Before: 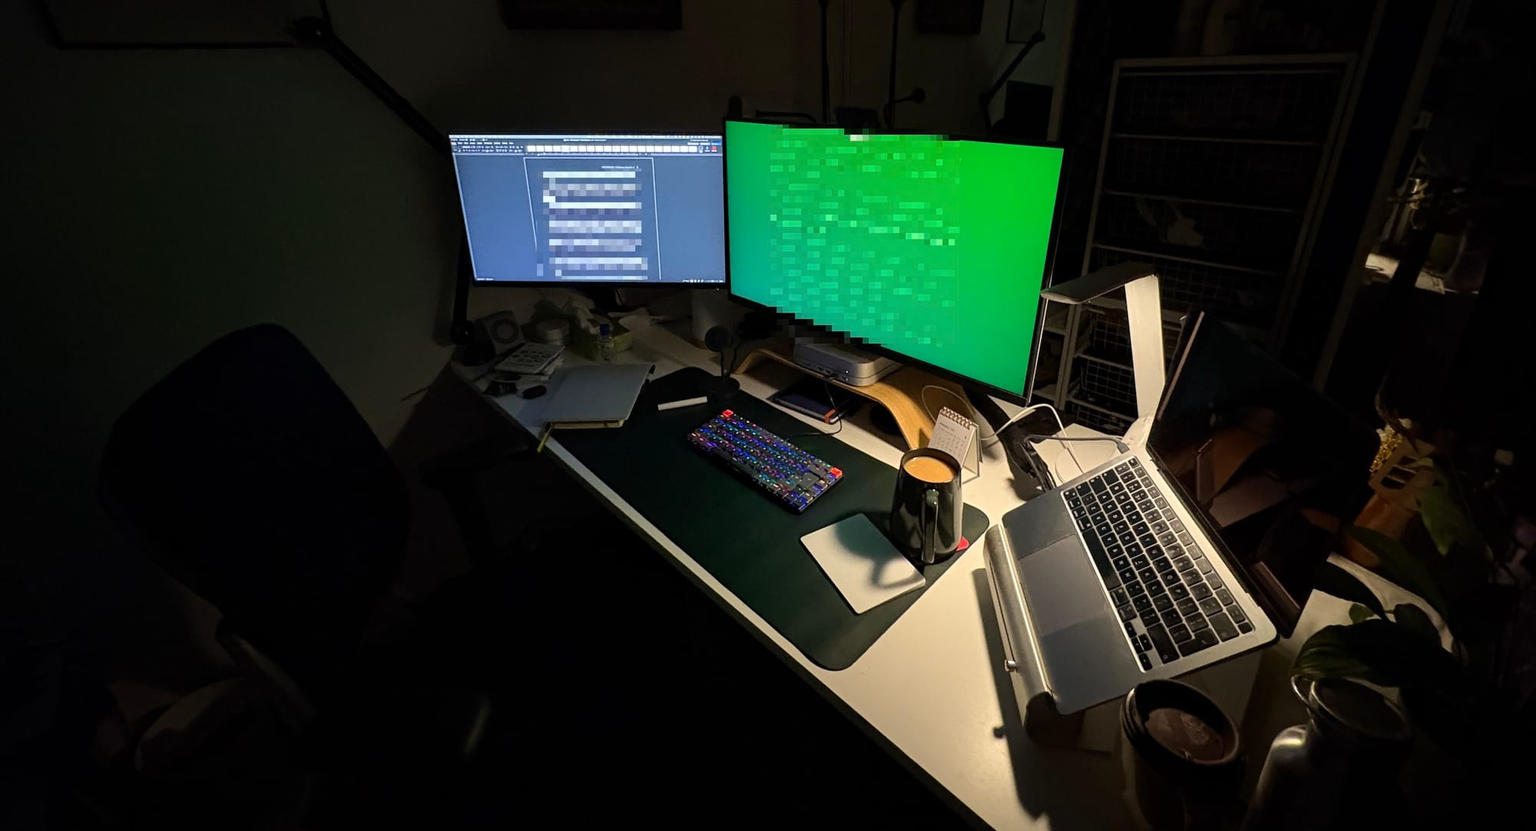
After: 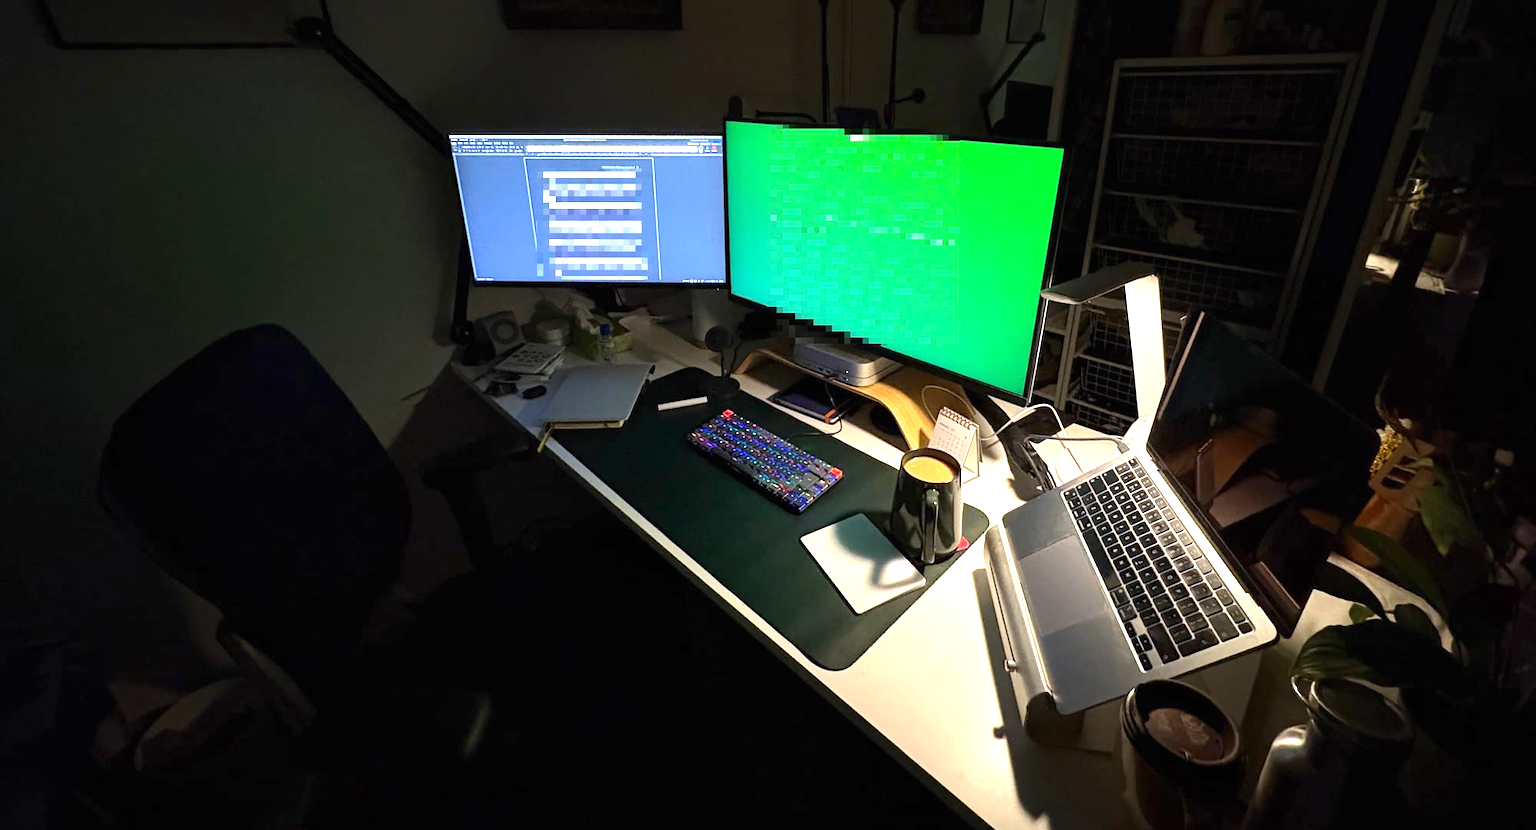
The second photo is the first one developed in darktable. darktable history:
white balance: red 0.984, blue 1.059
exposure: black level correction 0, exposure 1.125 EV, compensate exposure bias true, compensate highlight preservation false
